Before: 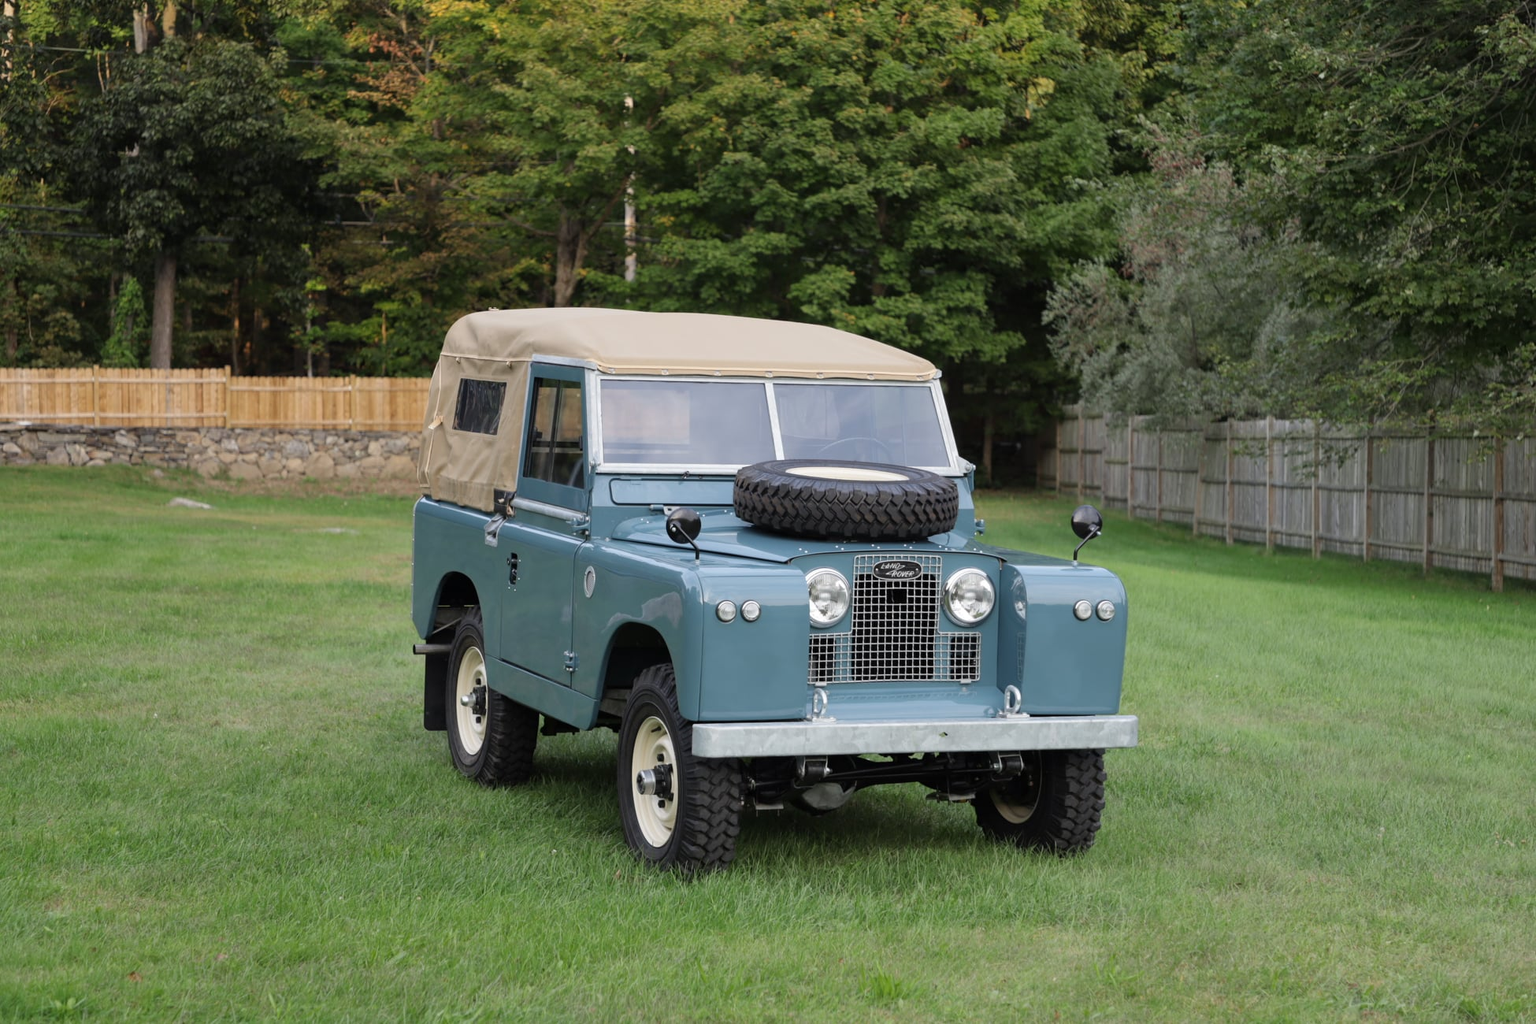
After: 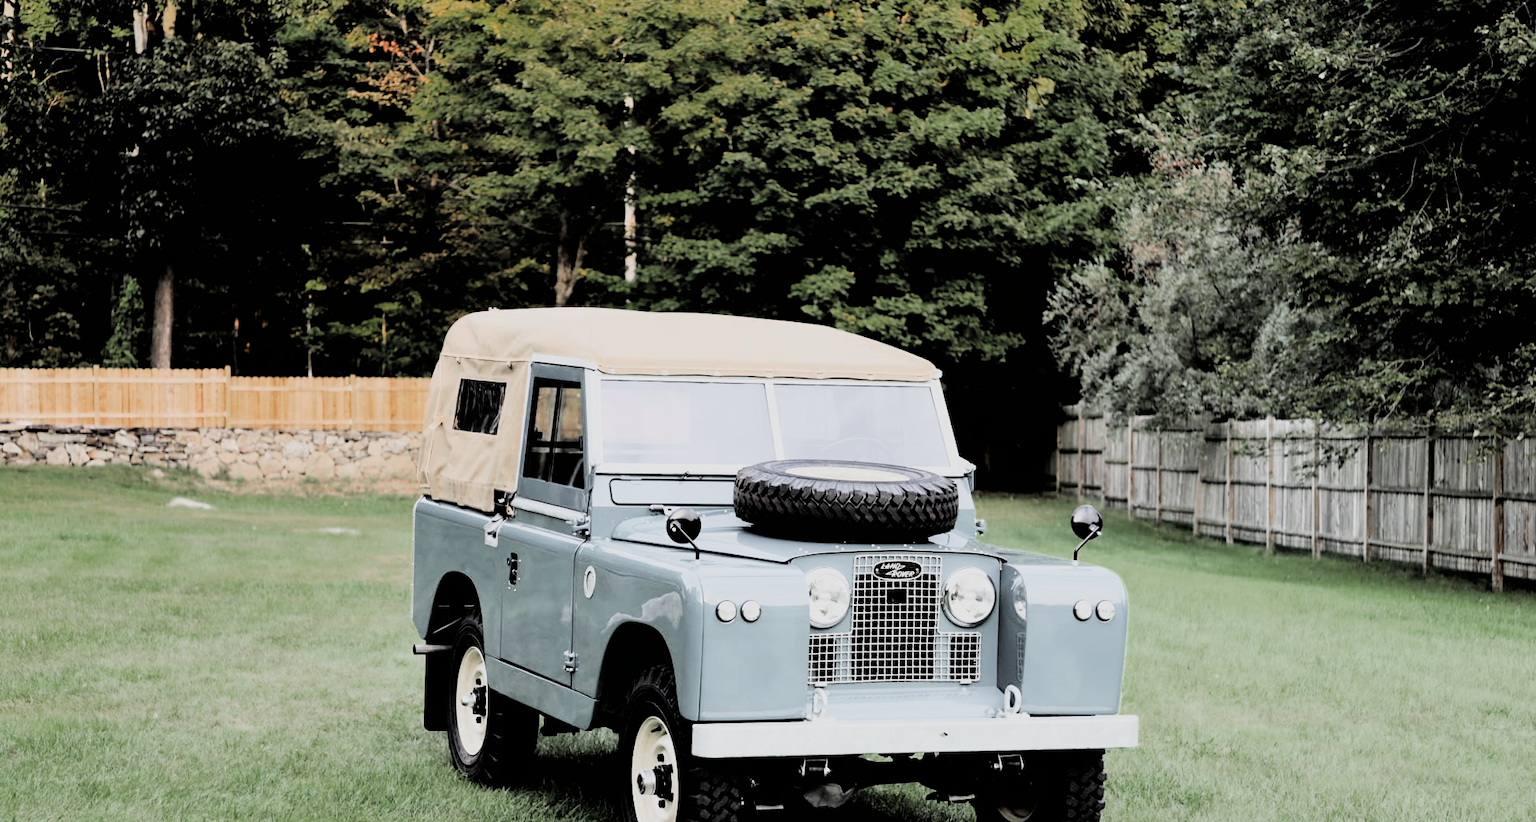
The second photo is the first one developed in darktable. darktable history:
rgb curve: curves: ch0 [(0, 0) (0.21, 0.15) (0.24, 0.21) (0.5, 0.75) (0.75, 0.96) (0.89, 0.99) (1, 1)]; ch1 [(0, 0.02) (0.21, 0.13) (0.25, 0.2) (0.5, 0.67) (0.75, 0.9) (0.89, 0.97) (1, 1)]; ch2 [(0, 0.02) (0.21, 0.13) (0.25, 0.2) (0.5, 0.67) (0.75, 0.9) (0.89, 0.97) (1, 1)], compensate middle gray true
color zones: curves: ch0 [(0, 0.48) (0.209, 0.398) (0.305, 0.332) (0.429, 0.493) (0.571, 0.5) (0.714, 0.5) (0.857, 0.5) (1, 0.48)]; ch1 [(0, 0.736) (0.143, 0.625) (0.225, 0.371) (0.429, 0.256) (0.571, 0.241) (0.714, 0.213) (0.857, 0.48) (1, 0.736)]; ch2 [(0, 0.448) (0.143, 0.498) (0.286, 0.5) (0.429, 0.5) (0.571, 0.5) (0.714, 0.5) (0.857, 0.5) (1, 0.448)]
filmic rgb: black relative exposure -5 EV, hardness 2.88, contrast 1.3, highlights saturation mix -30%
crop: bottom 19.644%
